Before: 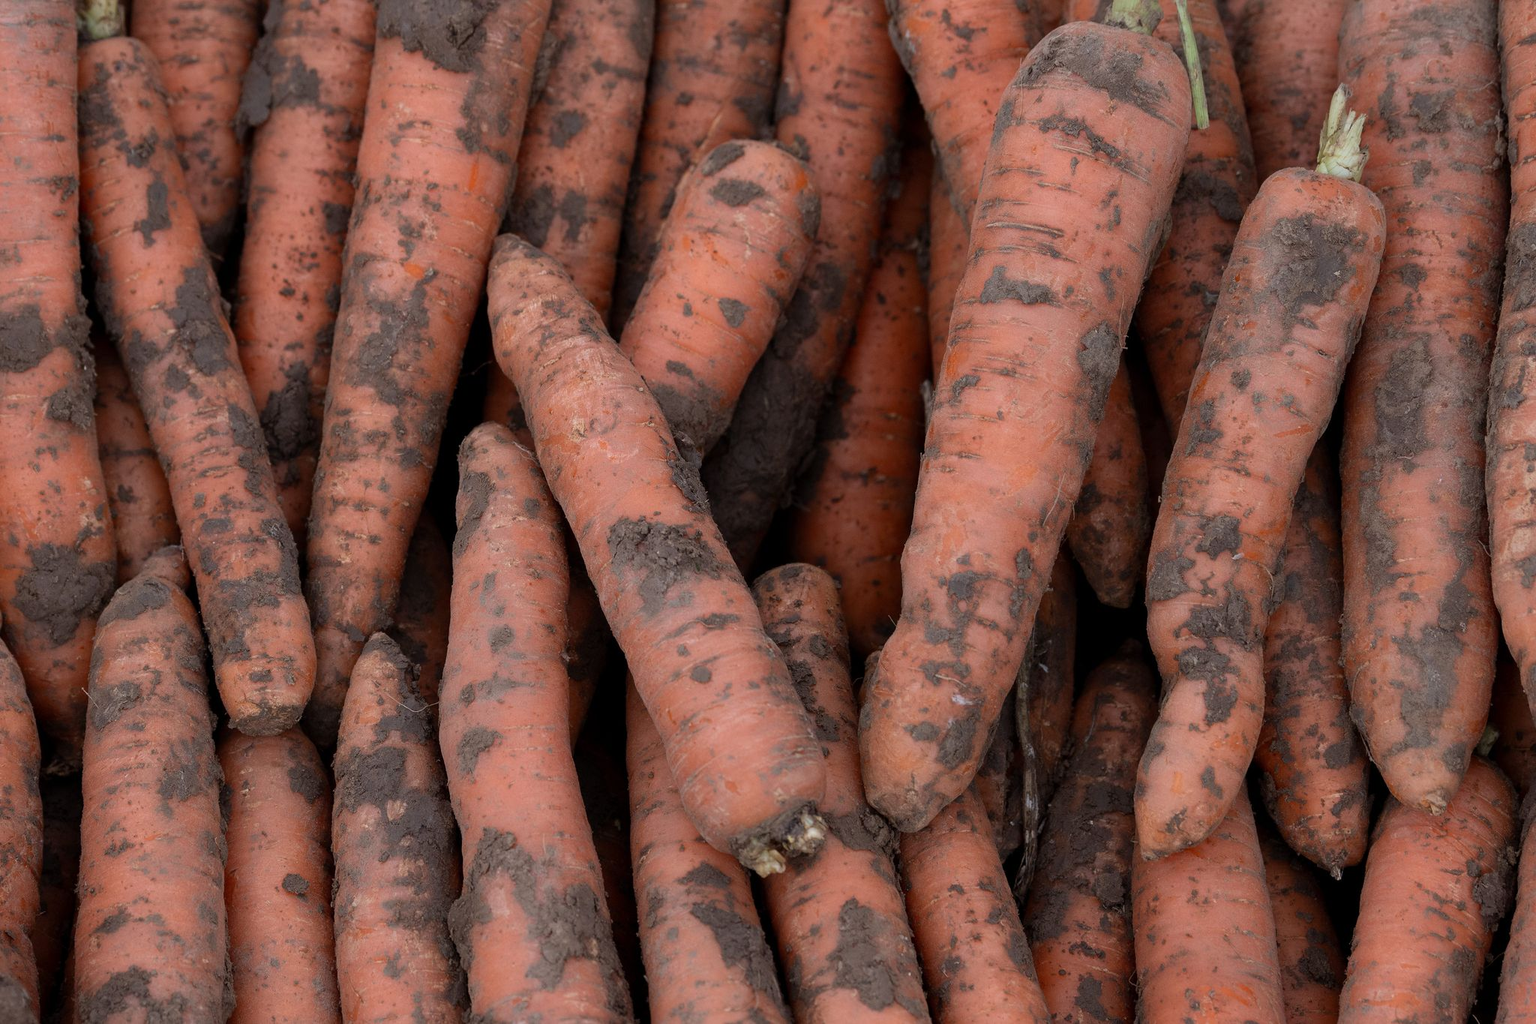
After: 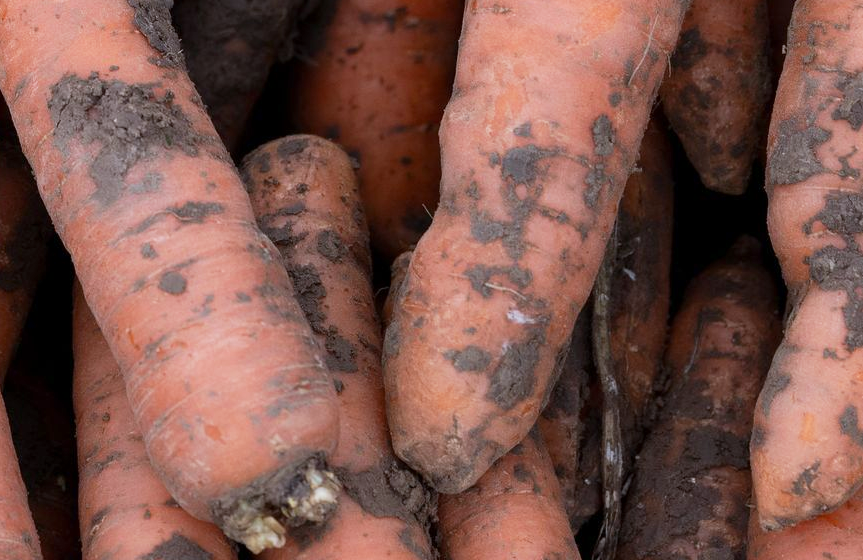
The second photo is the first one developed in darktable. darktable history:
white balance: red 0.967, blue 1.049
rotate and perspective: automatic cropping original format, crop left 0, crop top 0
base curve: curves: ch0 [(0, 0) (0.088, 0.125) (0.176, 0.251) (0.354, 0.501) (0.613, 0.749) (1, 0.877)], preserve colors none
crop: left 37.221%, top 45.169%, right 20.63%, bottom 13.777%
